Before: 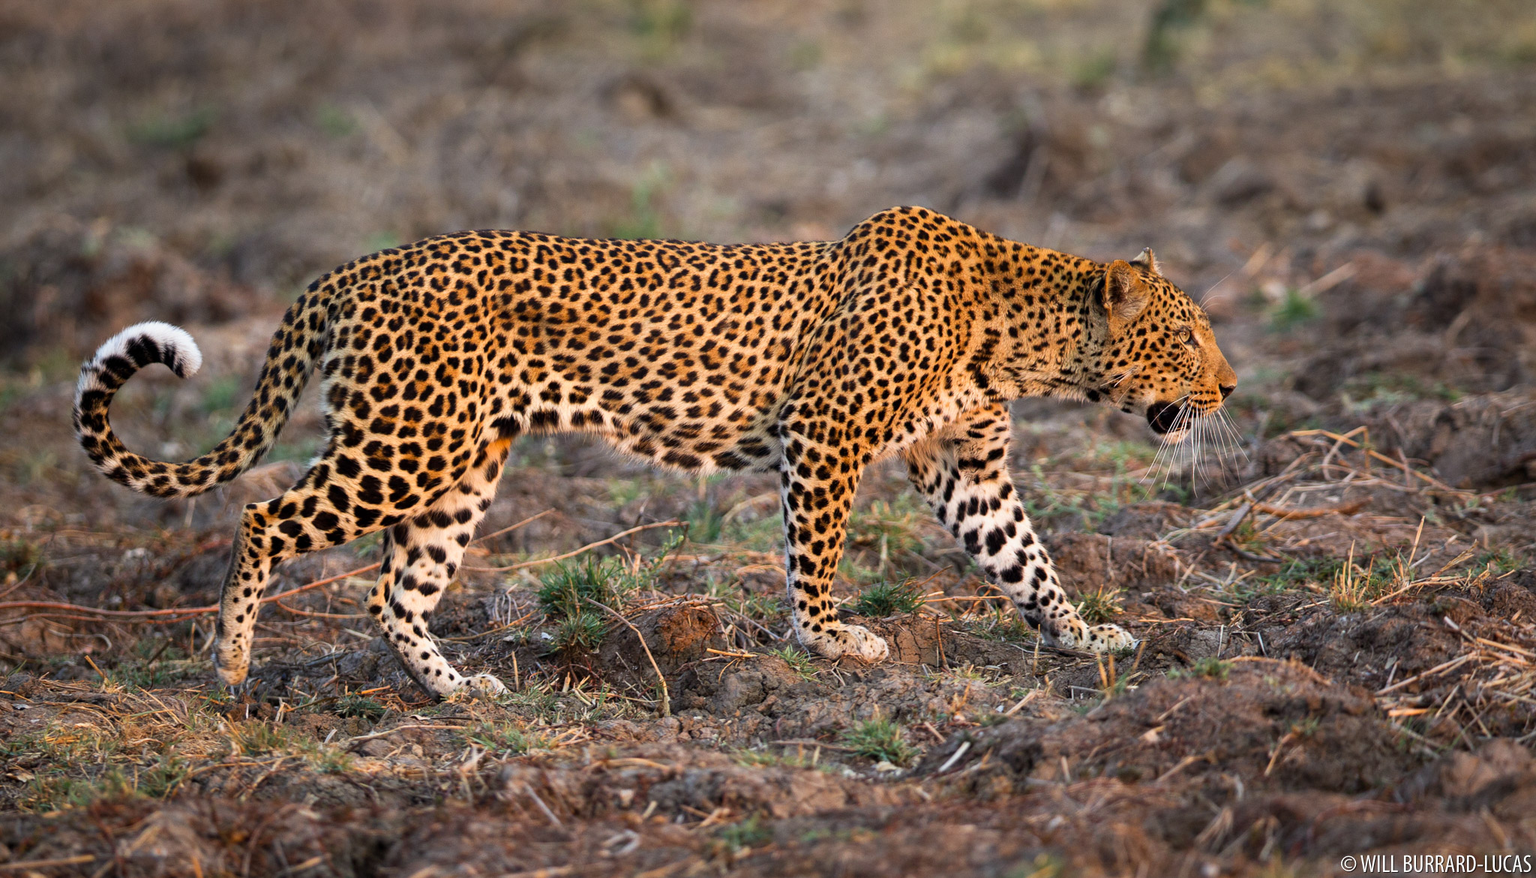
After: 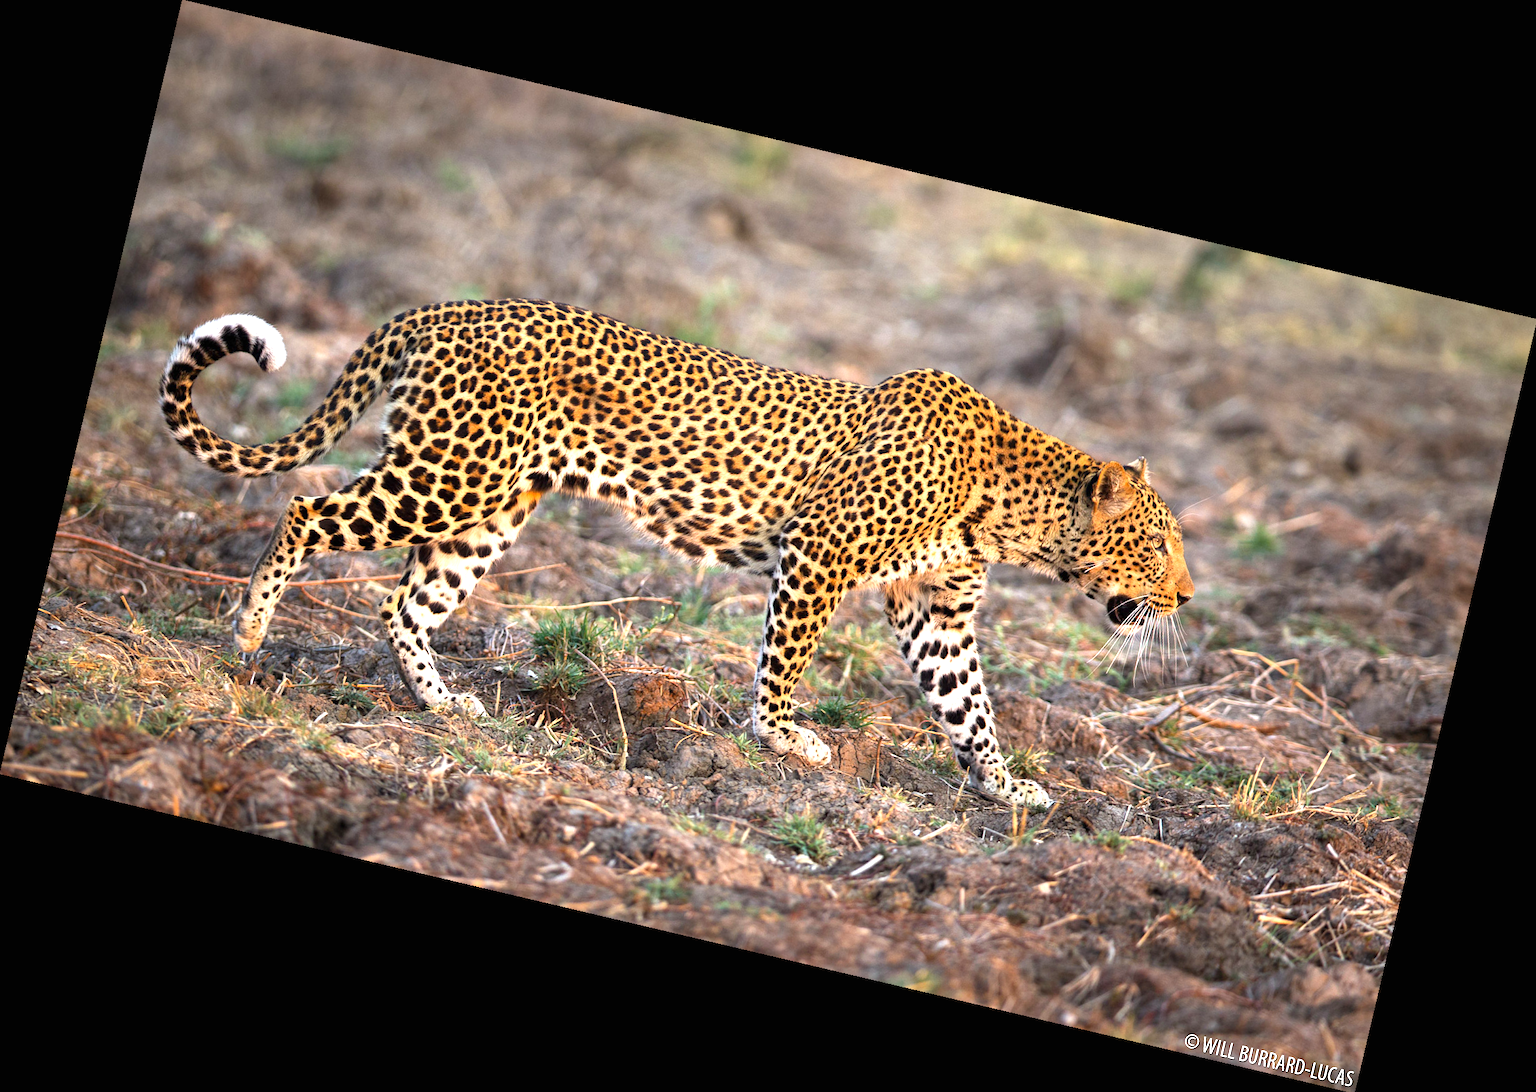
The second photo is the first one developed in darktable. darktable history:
rotate and perspective: rotation 13.27°, automatic cropping off
exposure: black level correction 0, exposure 1 EV, compensate exposure bias true, compensate highlight preservation false
